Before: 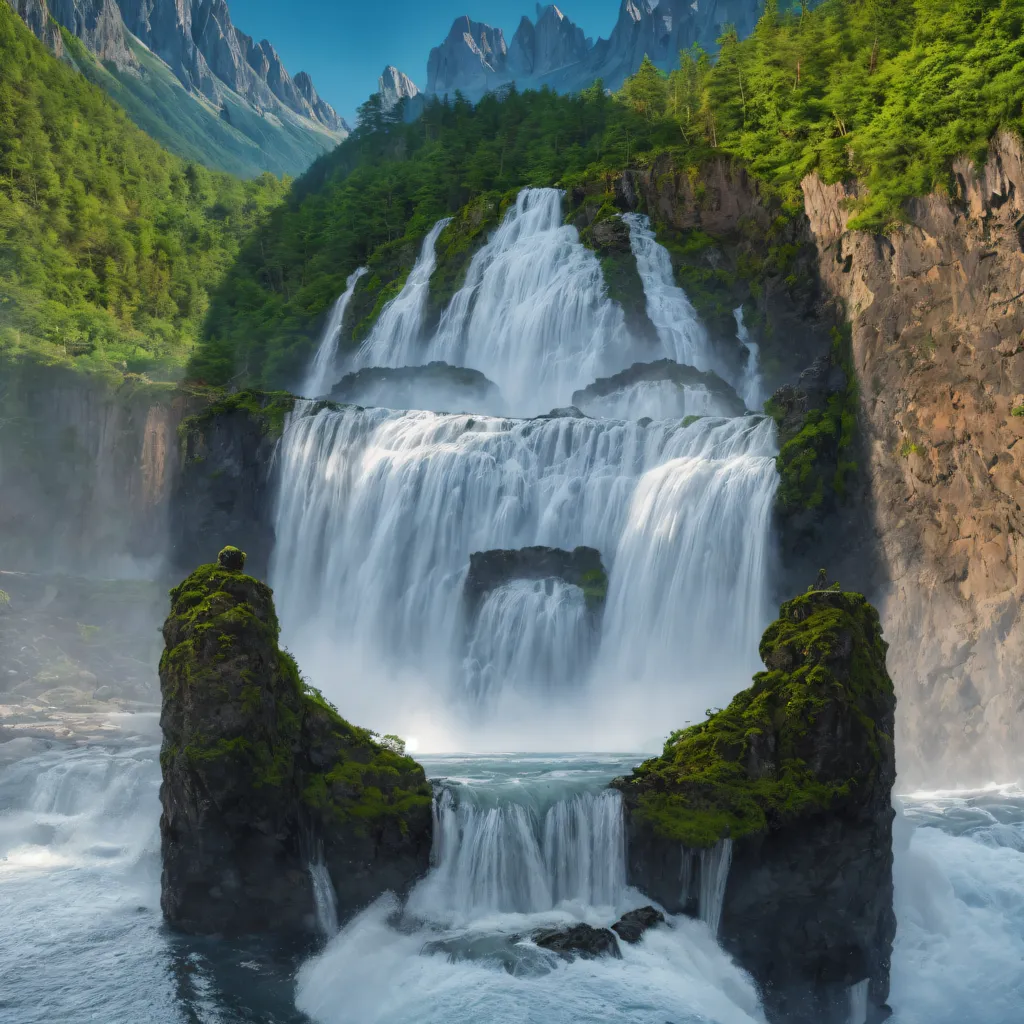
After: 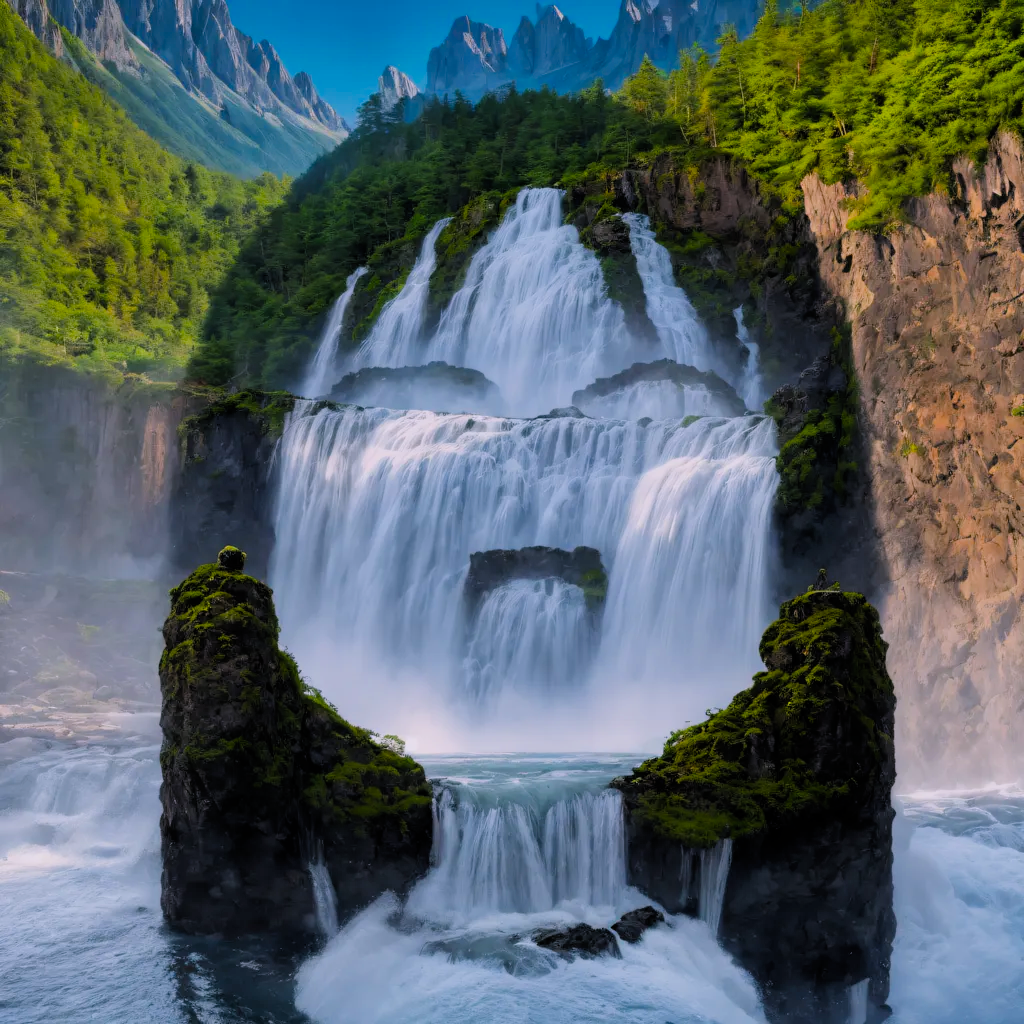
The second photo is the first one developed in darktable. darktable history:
filmic rgb: black relative exposure -7.75 EV, white relative exposure 4.4 EV, threshold 3 EV, target black luminance 0%, hardness 3.76, latitude 50.51%, contrast 1.074, highlights saturation mix 10%, shadows ↔ highlights balance -0.22%, color science v4 (2020), enable highlight reconstruction true
white balance: red 1.05, blue 1.072
